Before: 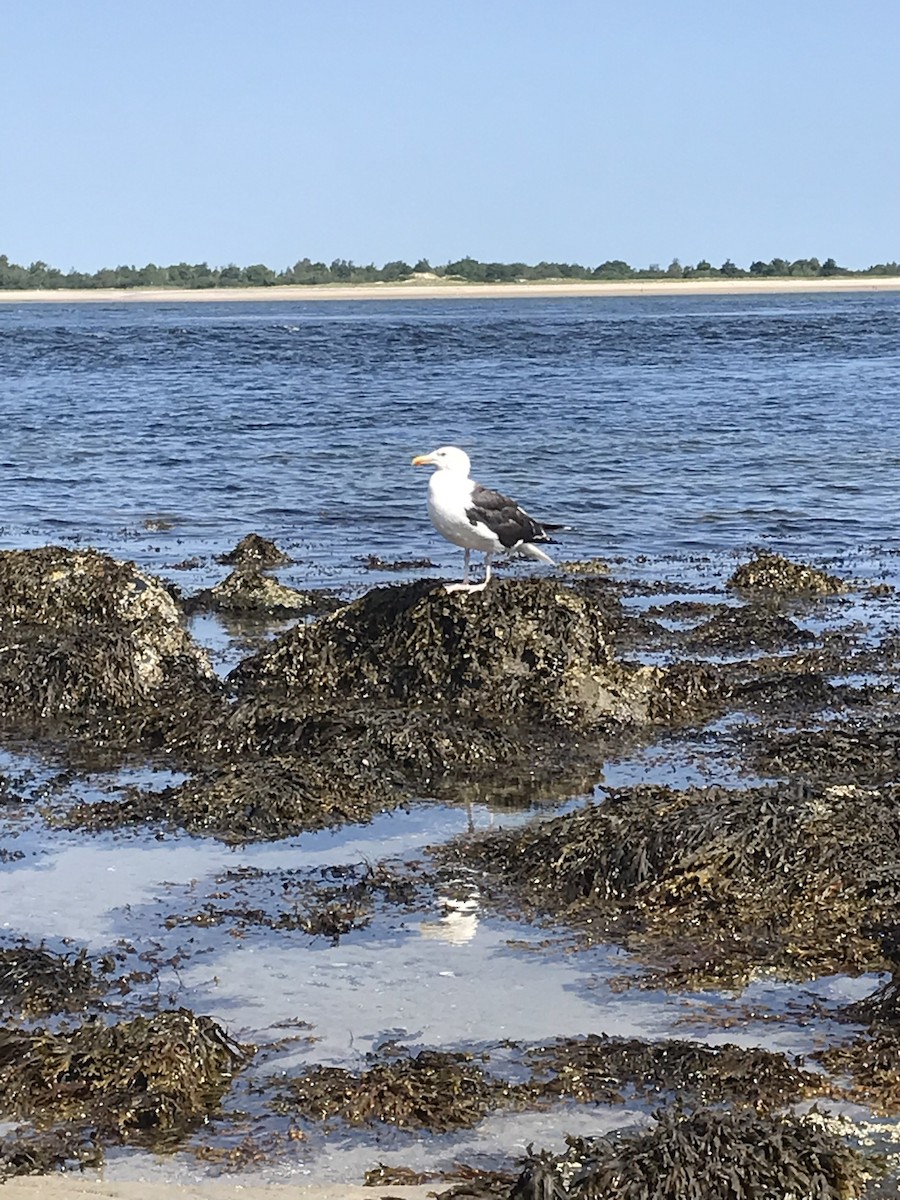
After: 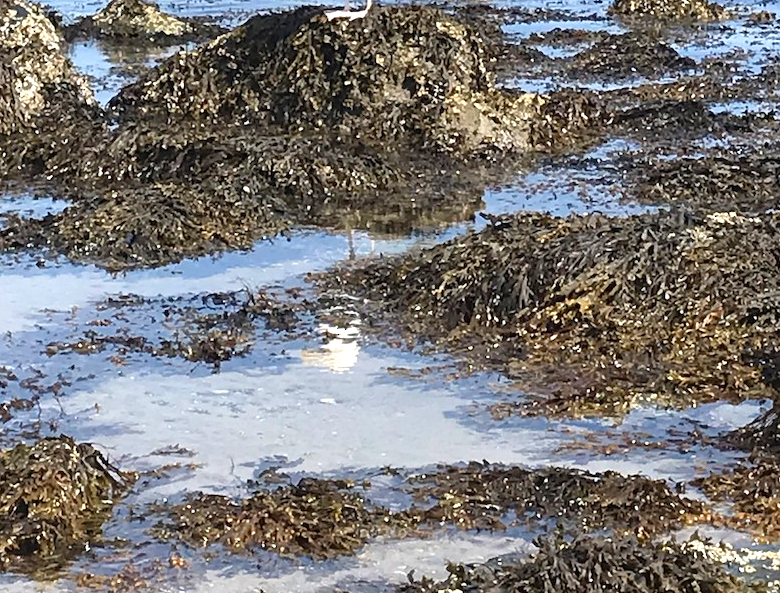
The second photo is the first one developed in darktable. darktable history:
crop and rotate: left 13.266%, top 47.798%, bottom 2.777%
exposure: black level correction 0.001, exposure 0.5 EV, compensate highlight preservation false
